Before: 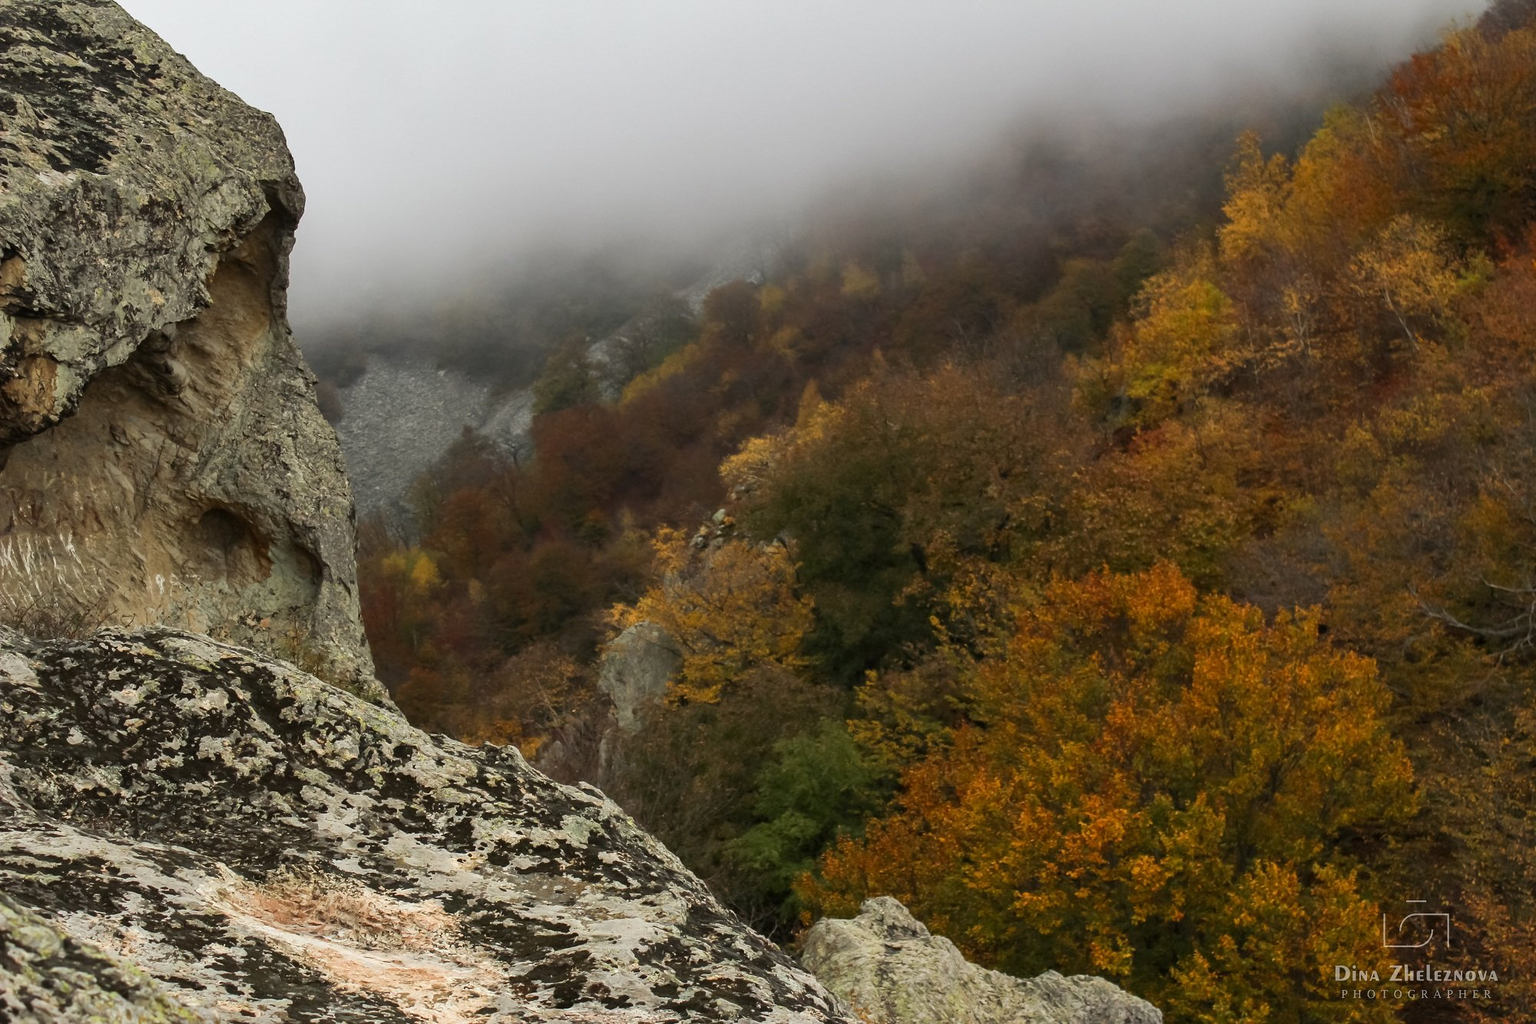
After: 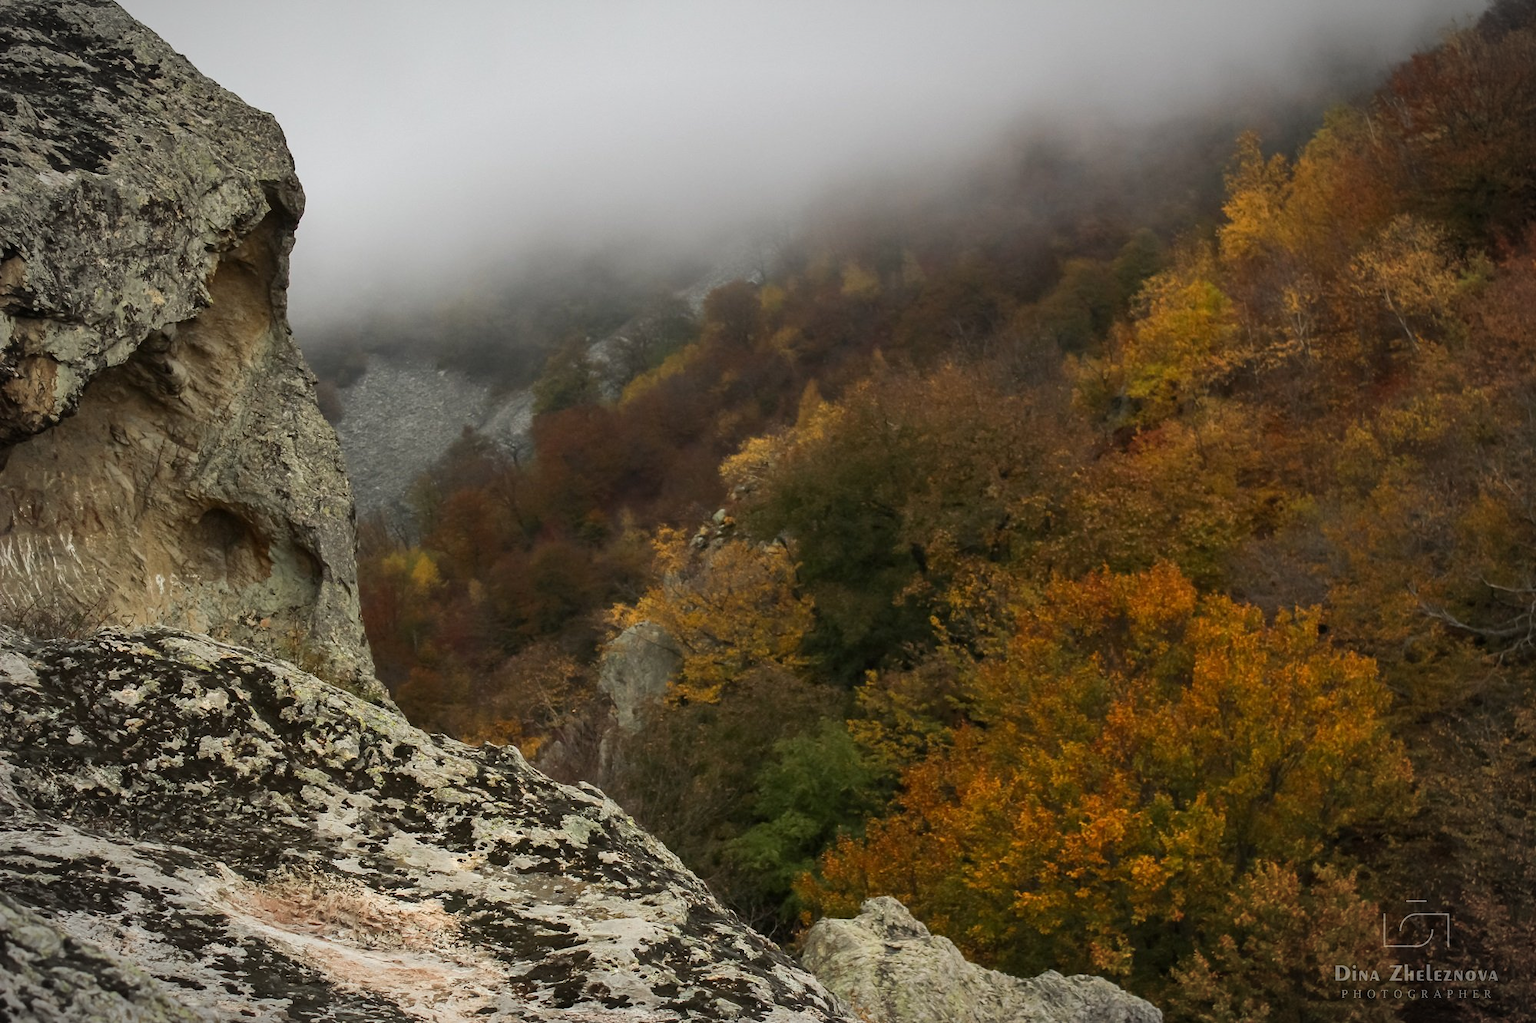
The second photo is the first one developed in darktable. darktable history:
vignetting: fall-off start 86.38%, automatic ratio true
